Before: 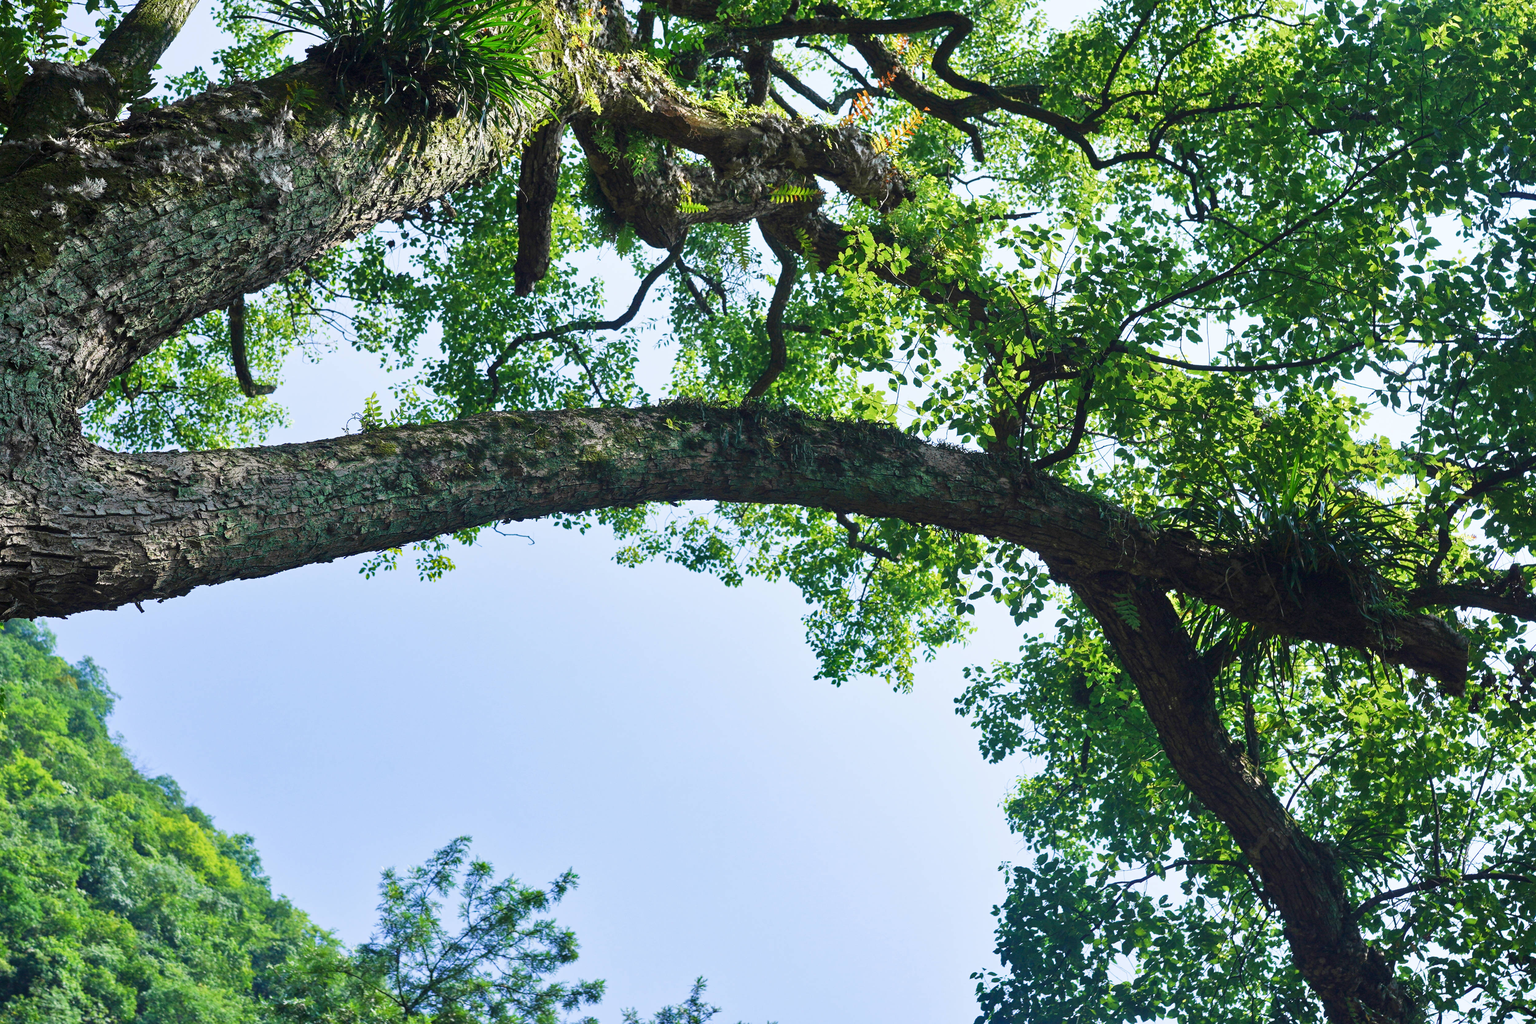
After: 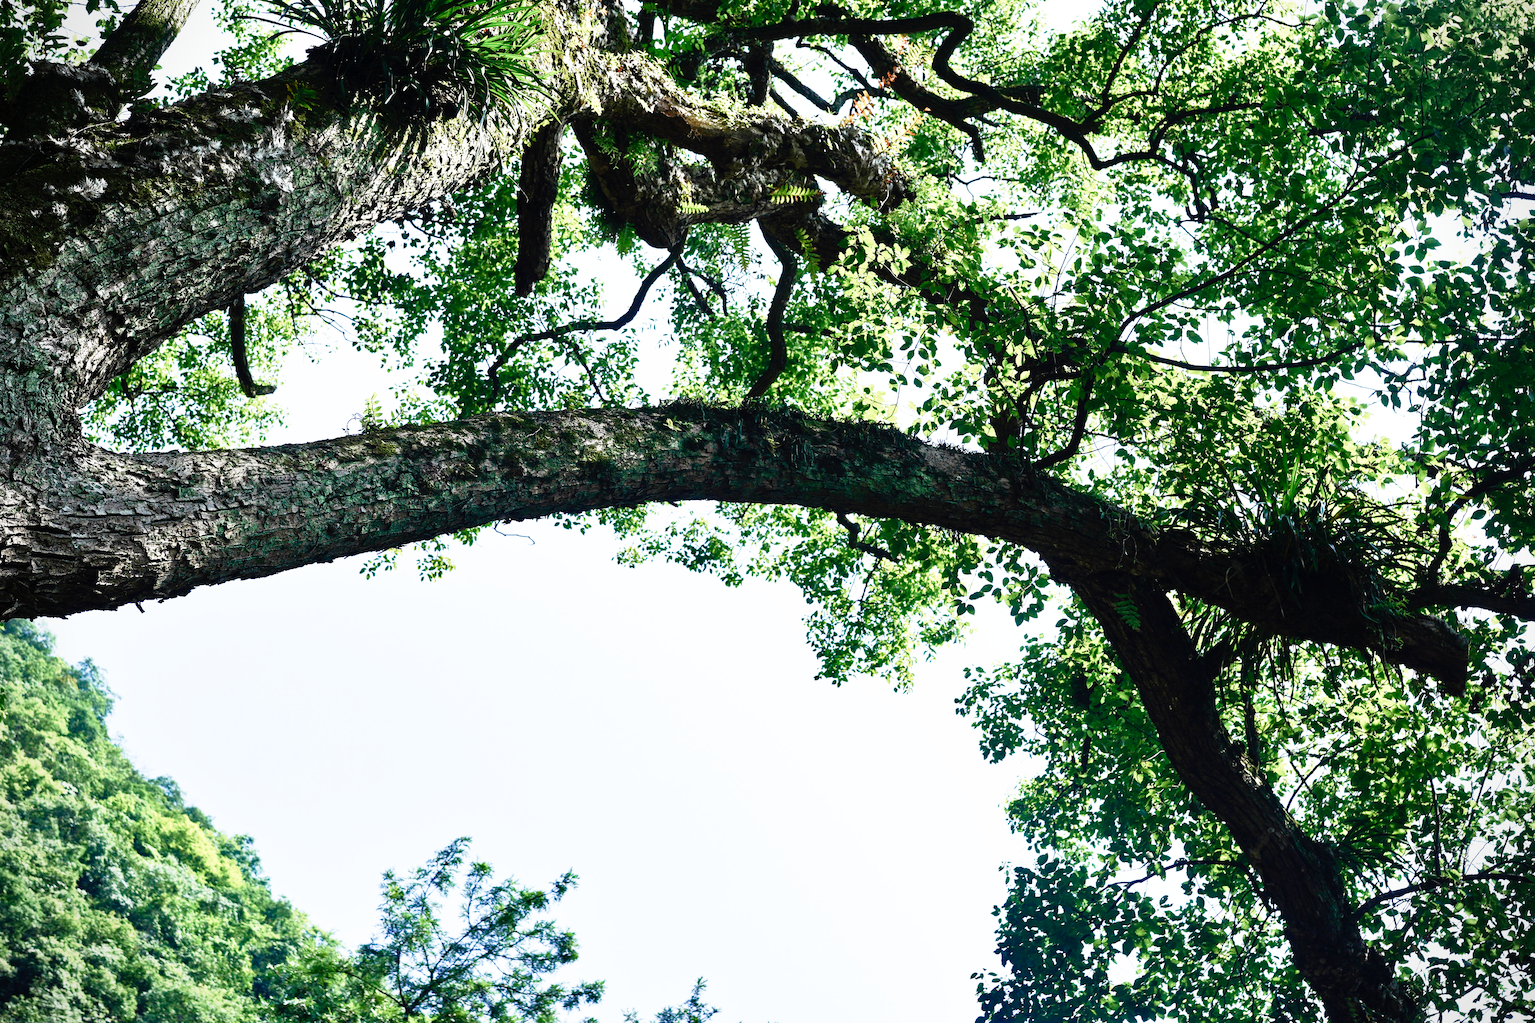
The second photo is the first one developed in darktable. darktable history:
vignetting: fall-off start 91.19%
color balance rgb: perceptual saturation grading › highlights -31.88%, perceptual saturation grading › mid-tones 5.8%, perceptual saturation grading › shadows 18.12%, perceptual brilliance grading › highlights 3.62%, perceptual brilliance grading › mid-tones -18.12%, perceptual brilliance grading › shadows -41.3%
base curve: curves: ch0 [(0, 0) (0.012, 0.01) (0.073, 0.168) (0.31, 0.711) (0.645, 0.957) (1, 1)], preserve colors none
